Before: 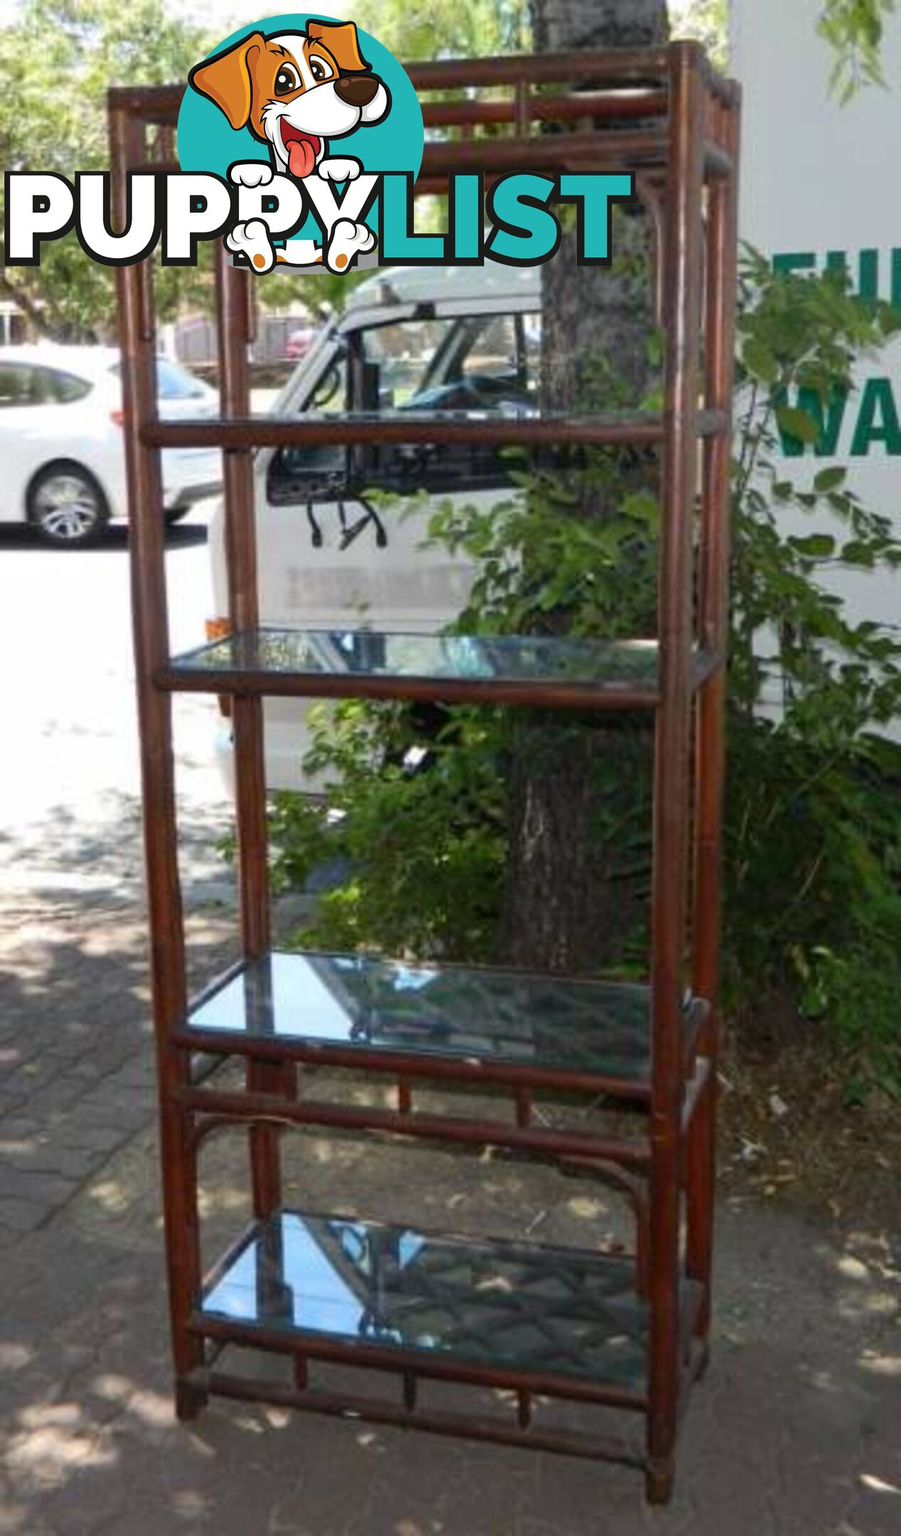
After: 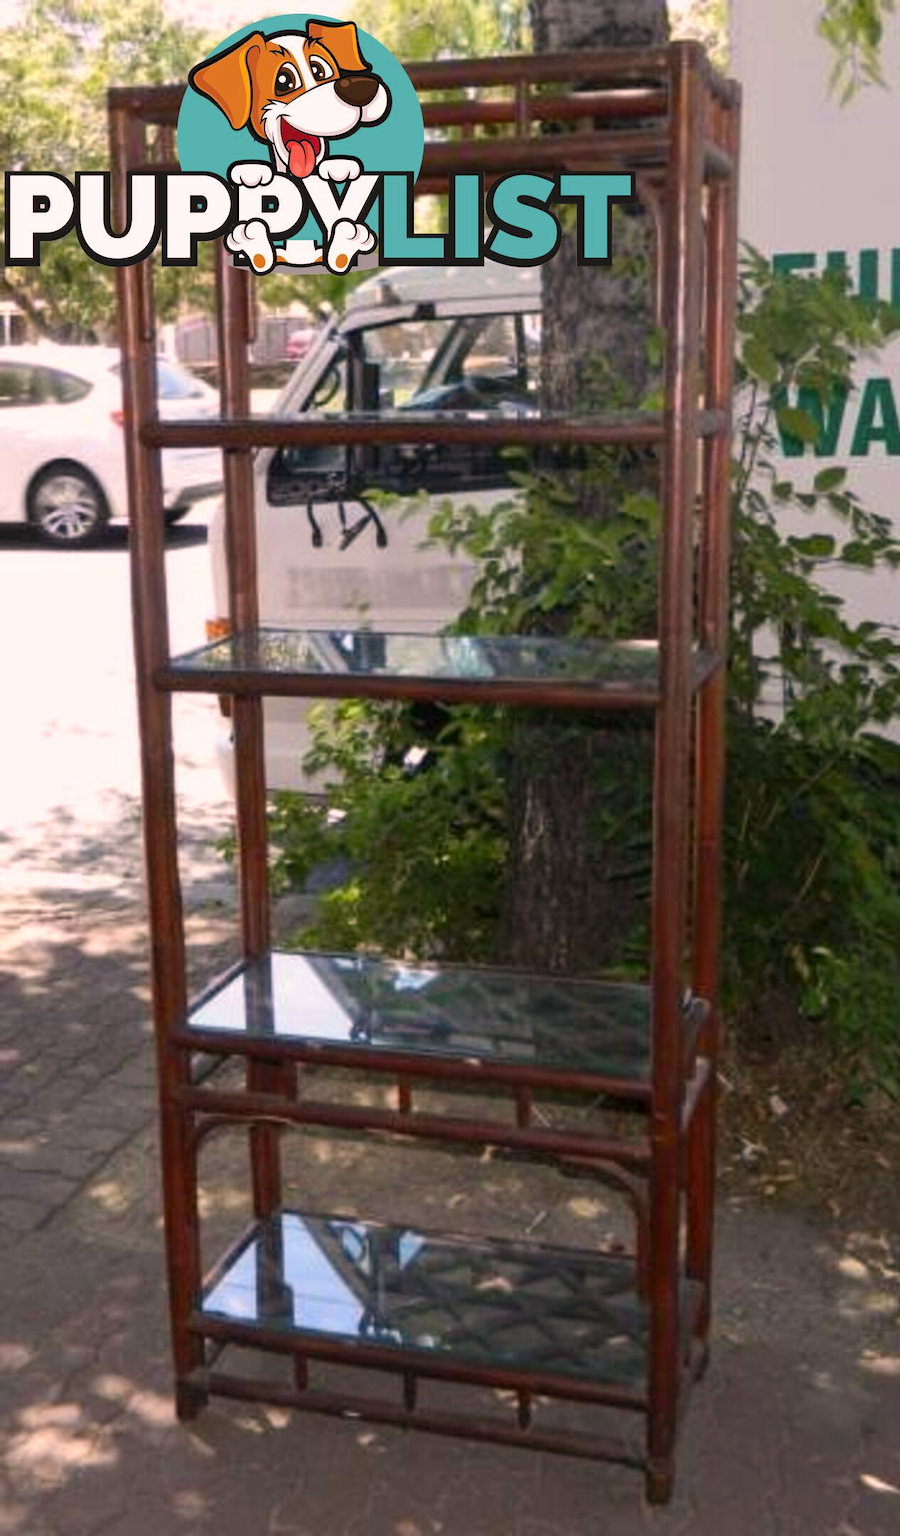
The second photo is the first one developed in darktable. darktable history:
color correction: highlights a* 12.19, highlights b* 5.62
base curve: curves: ch0 [(0, 0) (0.297, 0.298) (1, 1)]
